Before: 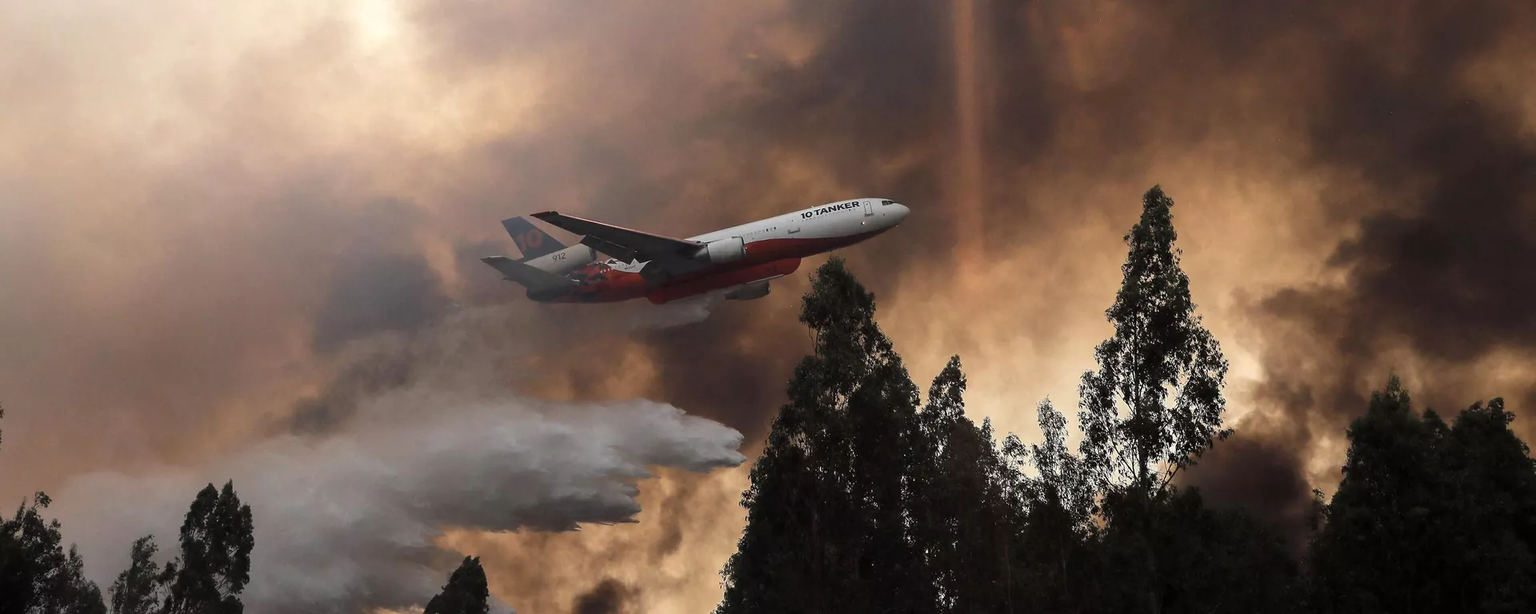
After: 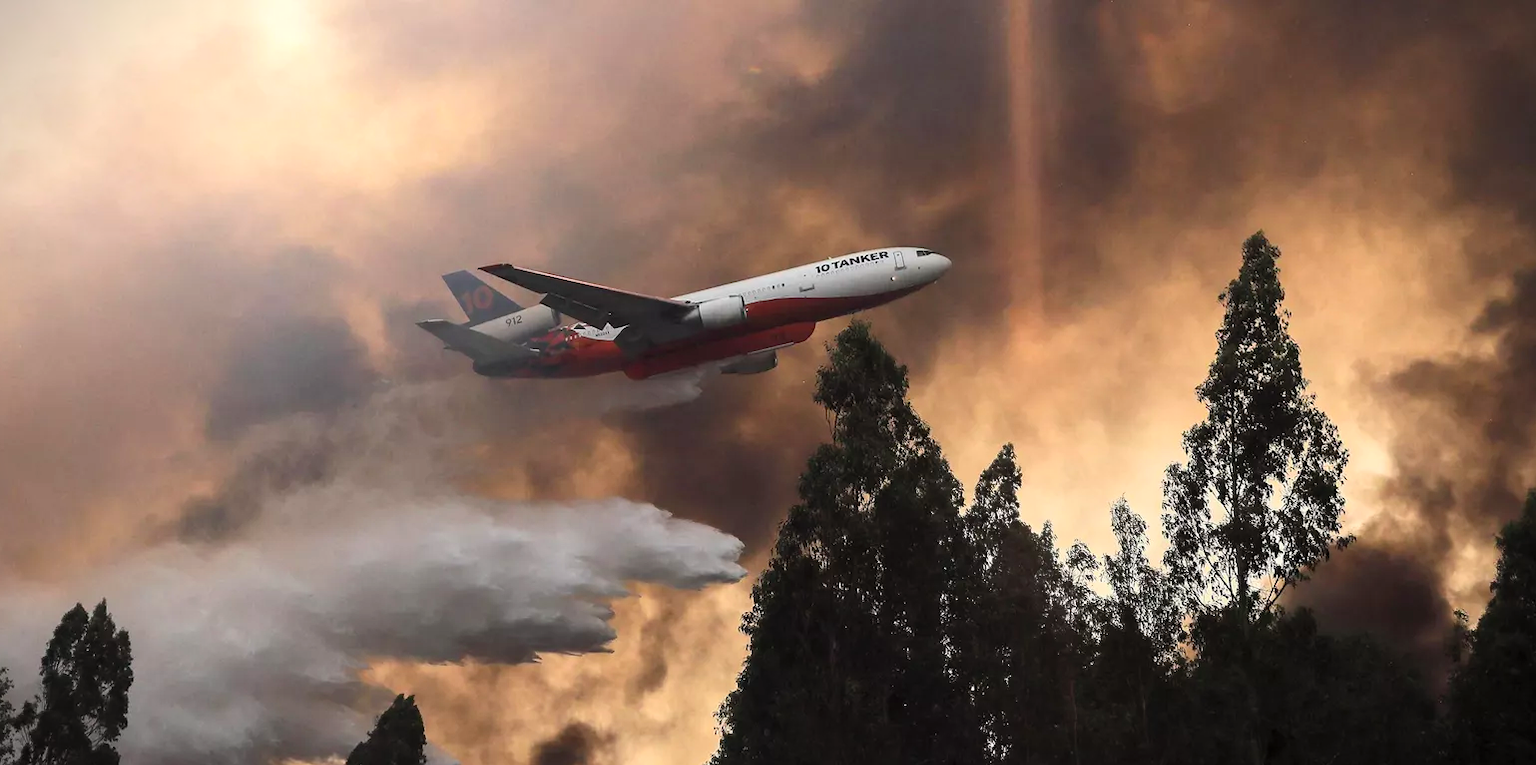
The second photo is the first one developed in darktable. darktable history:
crop and rotate: left 9.591%, right 10.209%
contrast brightness saturation: contrast 0.199, brightness 0.164, saturation 0.216
vignetting: fall-off start 99.57%, brightness -0.727, saturation -0.482, width/height ratio 1.326
